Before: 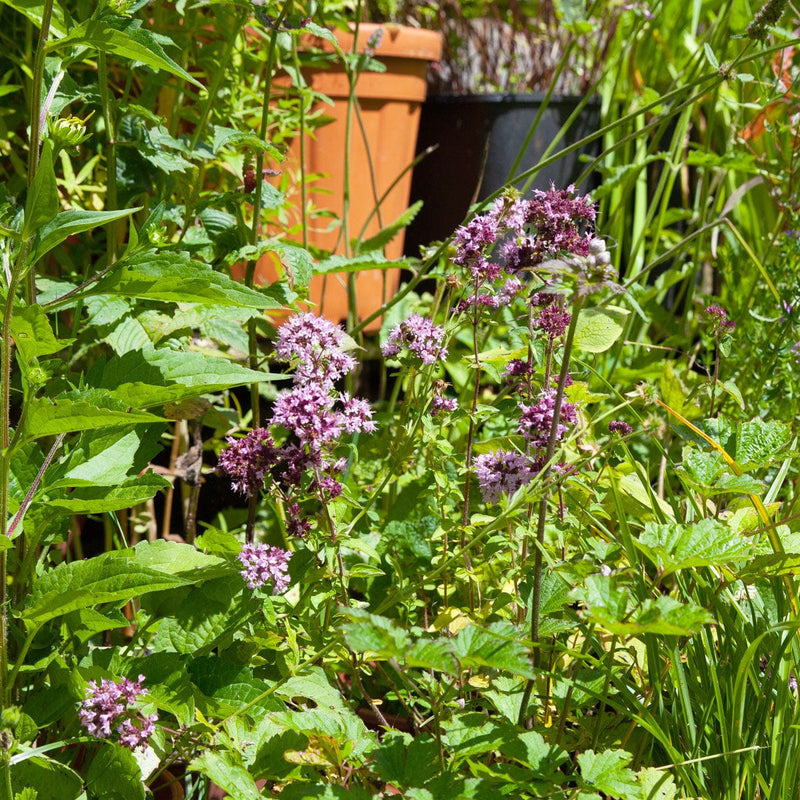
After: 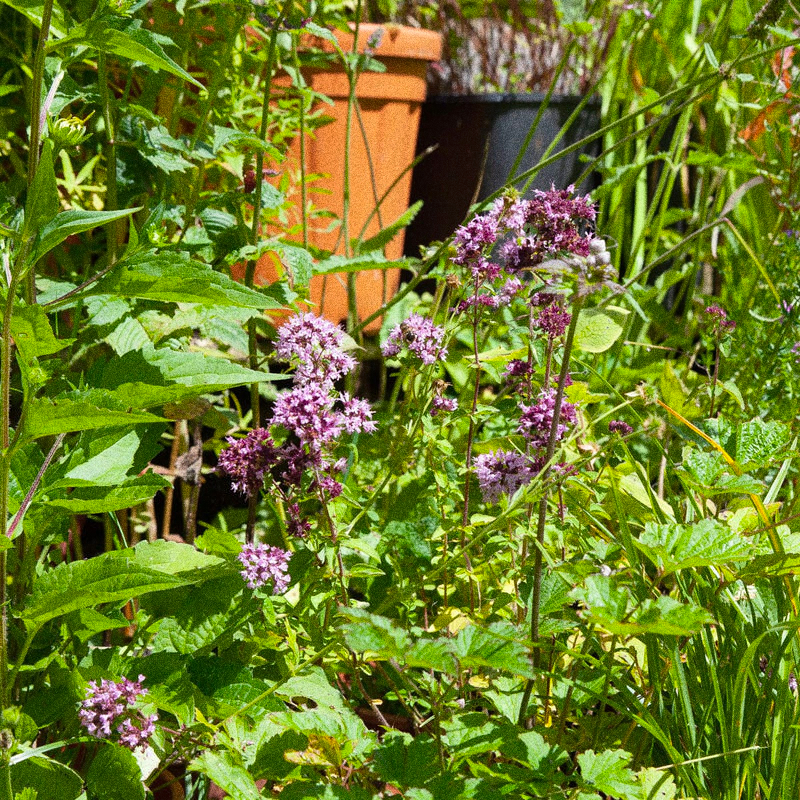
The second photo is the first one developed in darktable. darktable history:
grain: strength 49.07%
contrast brightness saturation: saturation 0.1
